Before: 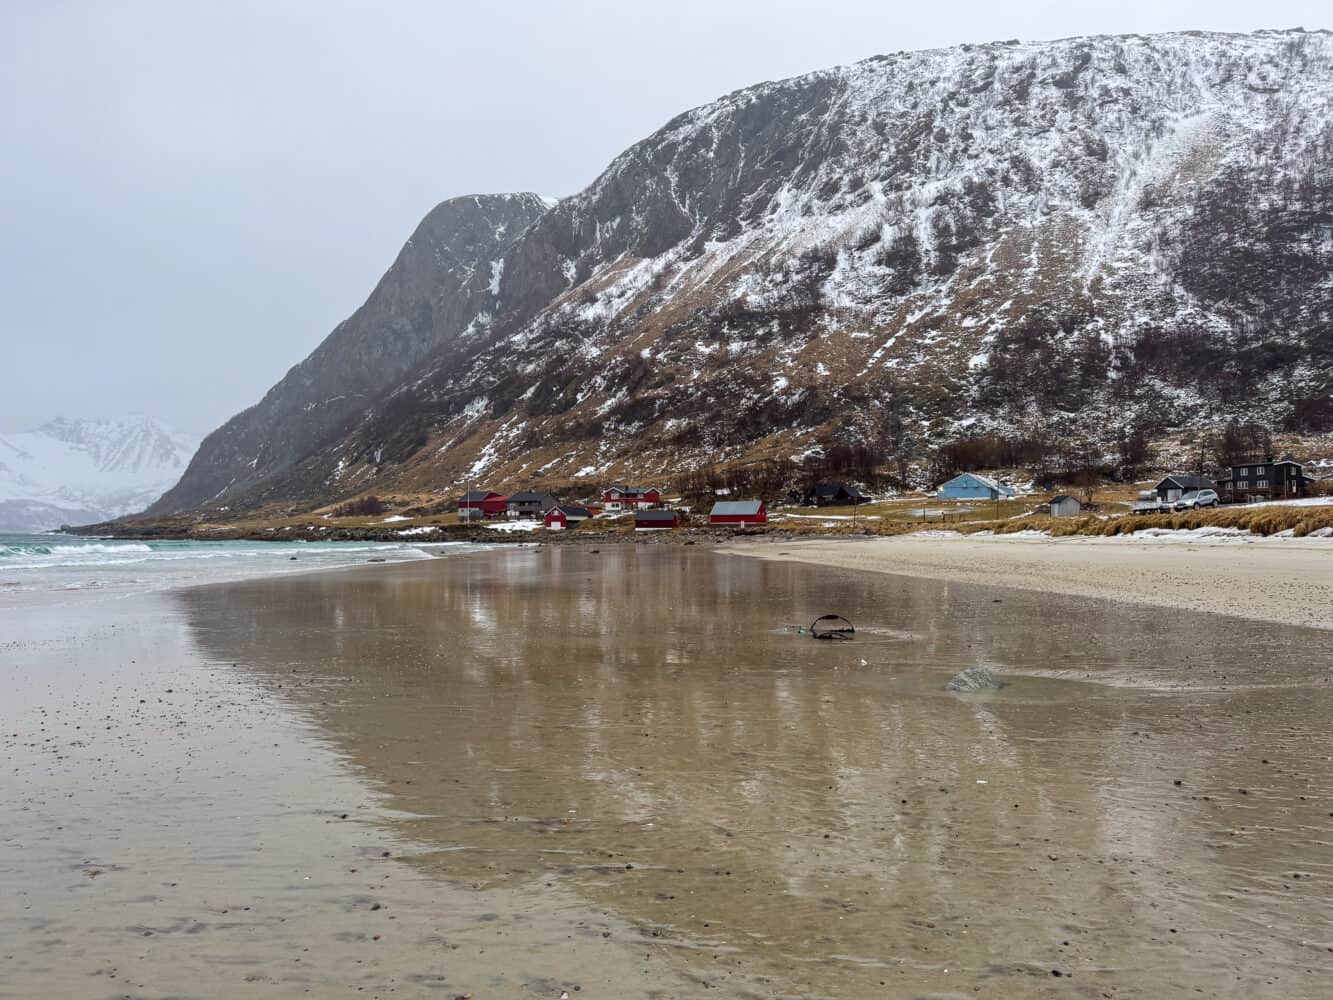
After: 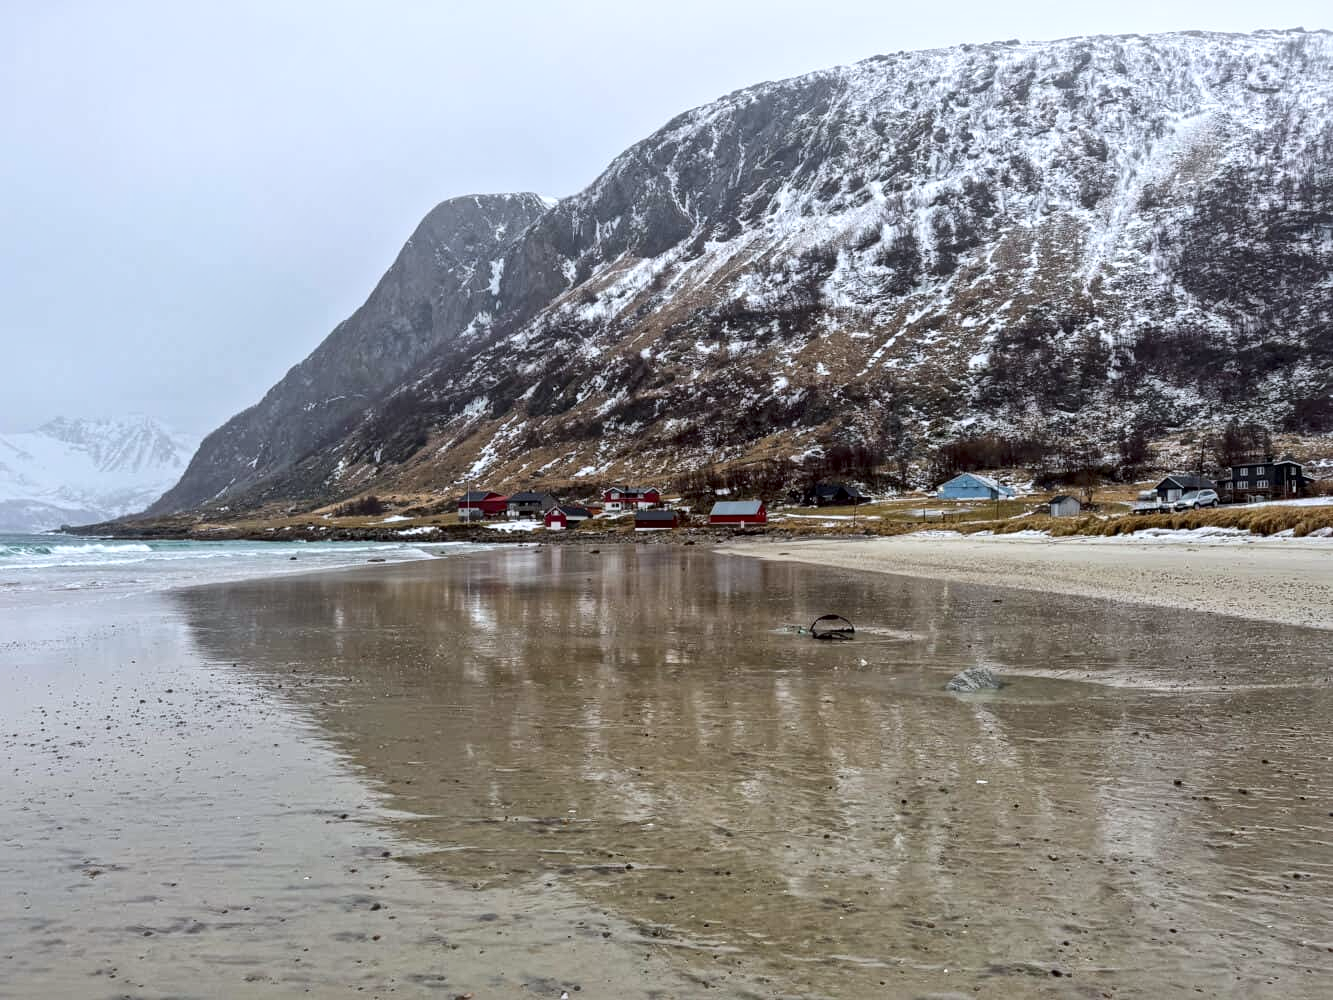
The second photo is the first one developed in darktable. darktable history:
white balance: red 0.976, blue 1.04
local contrast: mode bilateral grid, contrast 20, coarseness 19, detail 163%, midtone range 0.2
shadows and highlights: shadows -23.08, highlights 46.15, soften with gaussian
